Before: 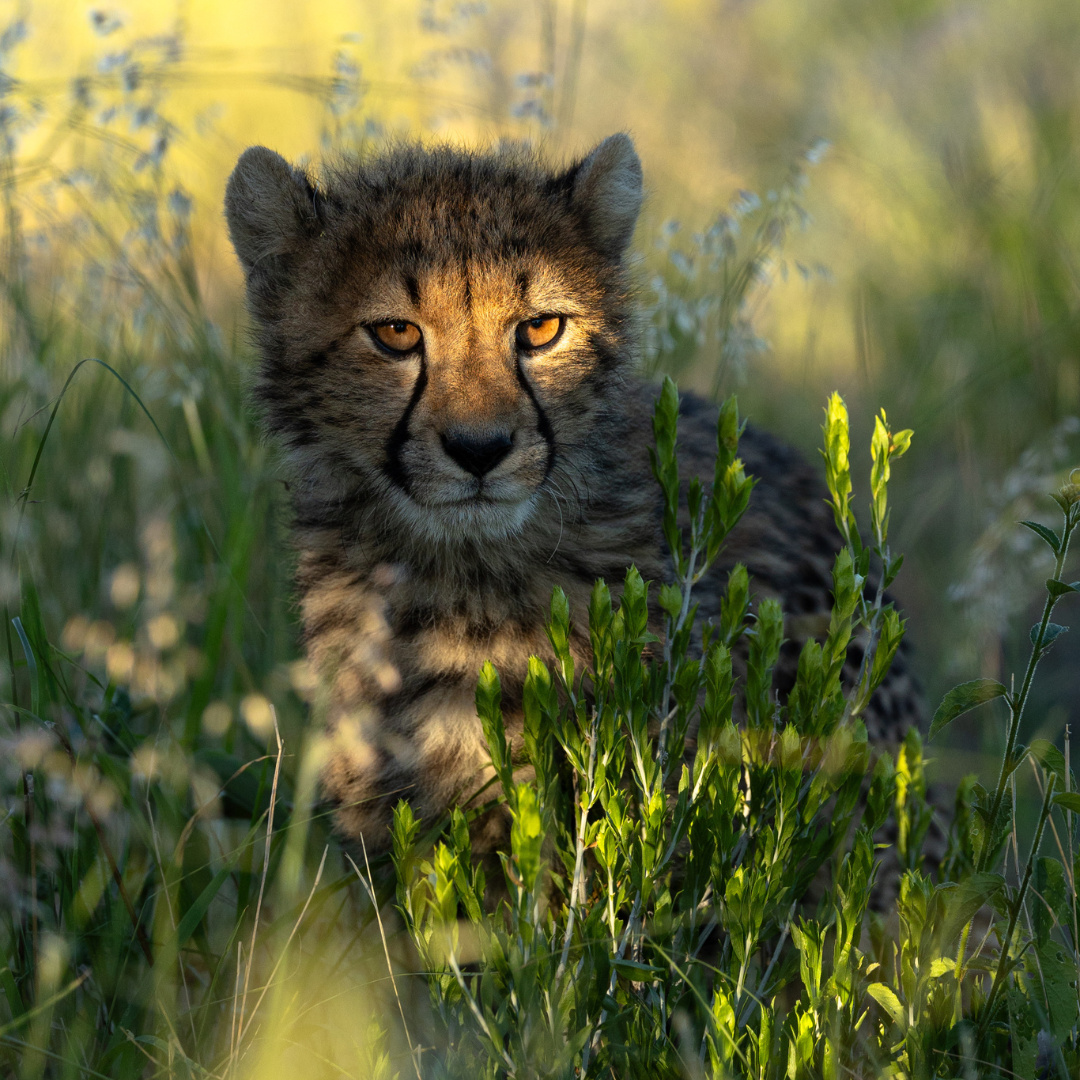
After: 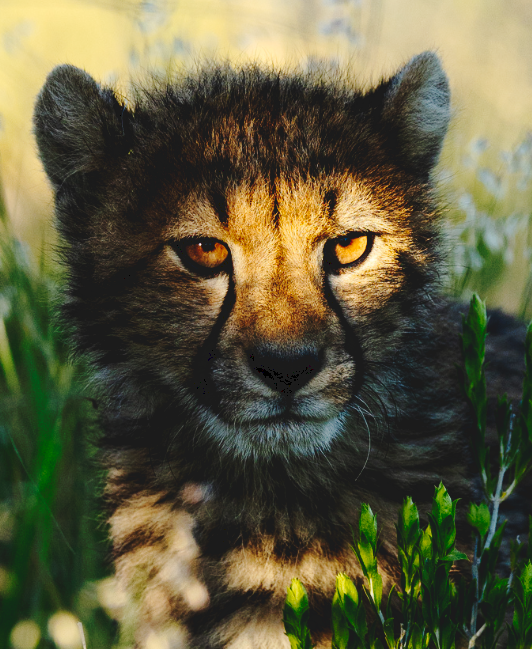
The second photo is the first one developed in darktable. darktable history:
shadows and highlights: shadows -30, highlights 30
tone curve: curves: ch0 [(0, 0) (0.003, 0.117) (0.011, 0.115) (0.025, 0.116) (0.044, 0.116) (0.069, 0.112) (0.1, 0.113) (0.136, 0.127) (0.177, 0.148) (0.224, 0.191) (0.277, 0.249) (0.335, 0.363) (0.399, 0.479) (0.468, 0.589) (0.543, 0.664) (0.623, 0.733) (0.709, 0.799) (0.801, 0.852) (0.898, 0.914) (1, 1)], preserve colors none
crop: left 17.835%, top 7.675%, right 32.881%, bottom 32.213%
